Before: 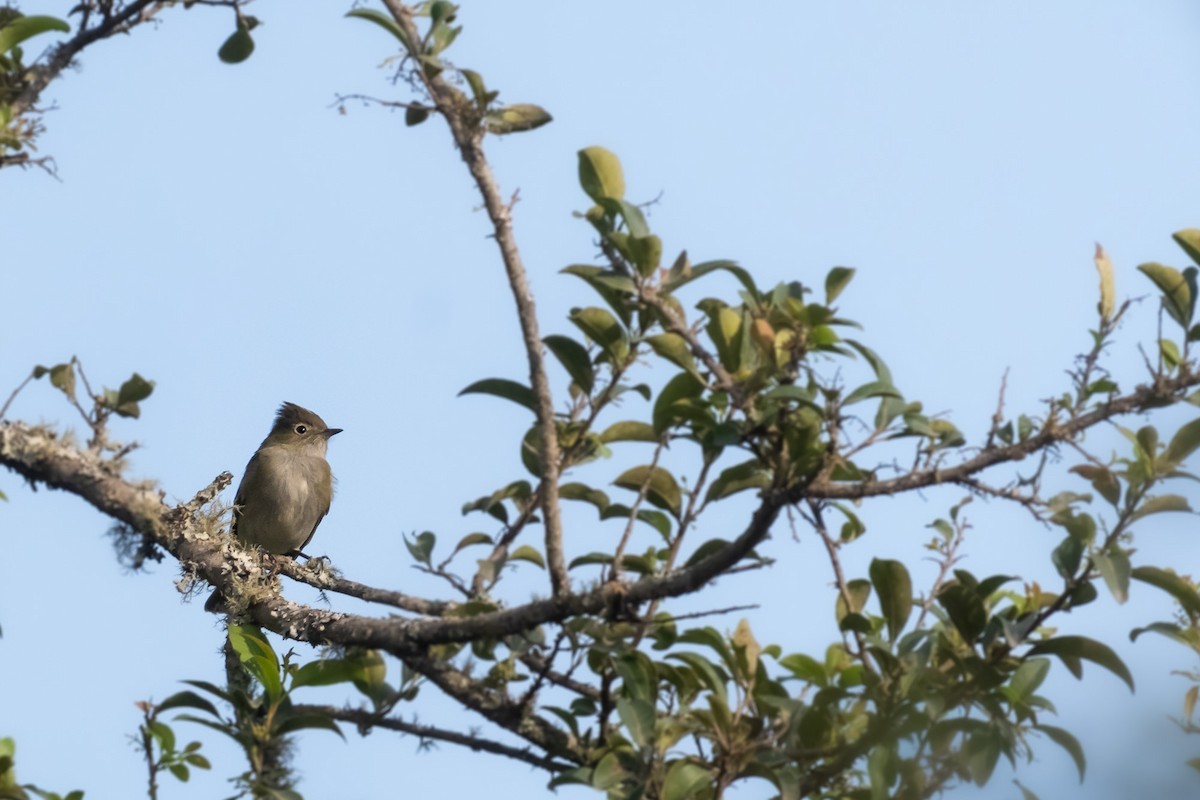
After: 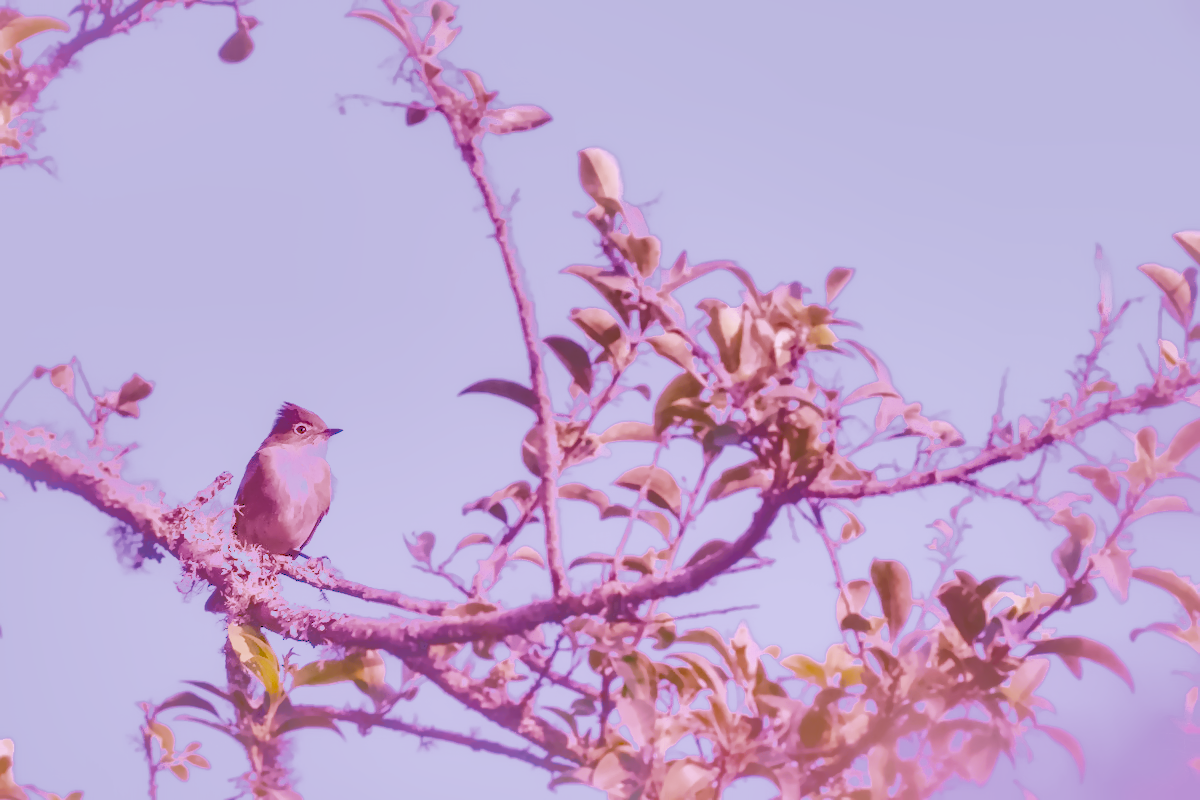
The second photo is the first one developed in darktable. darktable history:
raw chromatic aberrations: on, module defaults
color calibration: illuminant custom, x 0.373, y 0.388, temperature 4269.97 K
color balance rgb: perceptual saturation grading › global saturation 25%, global vibrance 20%
denoise (profiled): preserve shadows 1.25, scattering 0.032, a [-1, 0, 0], b [0, 0, 0], compensate highlight preservation false
filmic rgb: black relative exposure -7.65 EV, white relative exposure 4.56 EV, hardness 3.61
haze removal: compatibility mode true, adaptive false
highlight reconstruction: method reconstruct color, iterations 1, diameter of reconstruction 64 px
hot pixels: on, module defaults
lens correction: scale 1.01, crop 1, focal 85, aperture 8, distance 5.18, camera "Canon EOS RP", lens "Canon RF 85mm F2 MACRO IS STM"
white balance: red 2.229, blue 1.46
tone equalizer "mask blending: all purposes": on, module defaults
exposure: black level correction 0.001, exposure 1.646 EV, compensate exposure bias true, compensate highlight preservation false
local contrast: detail 130%
shadows and highlights: shadows 25, highlights -70
